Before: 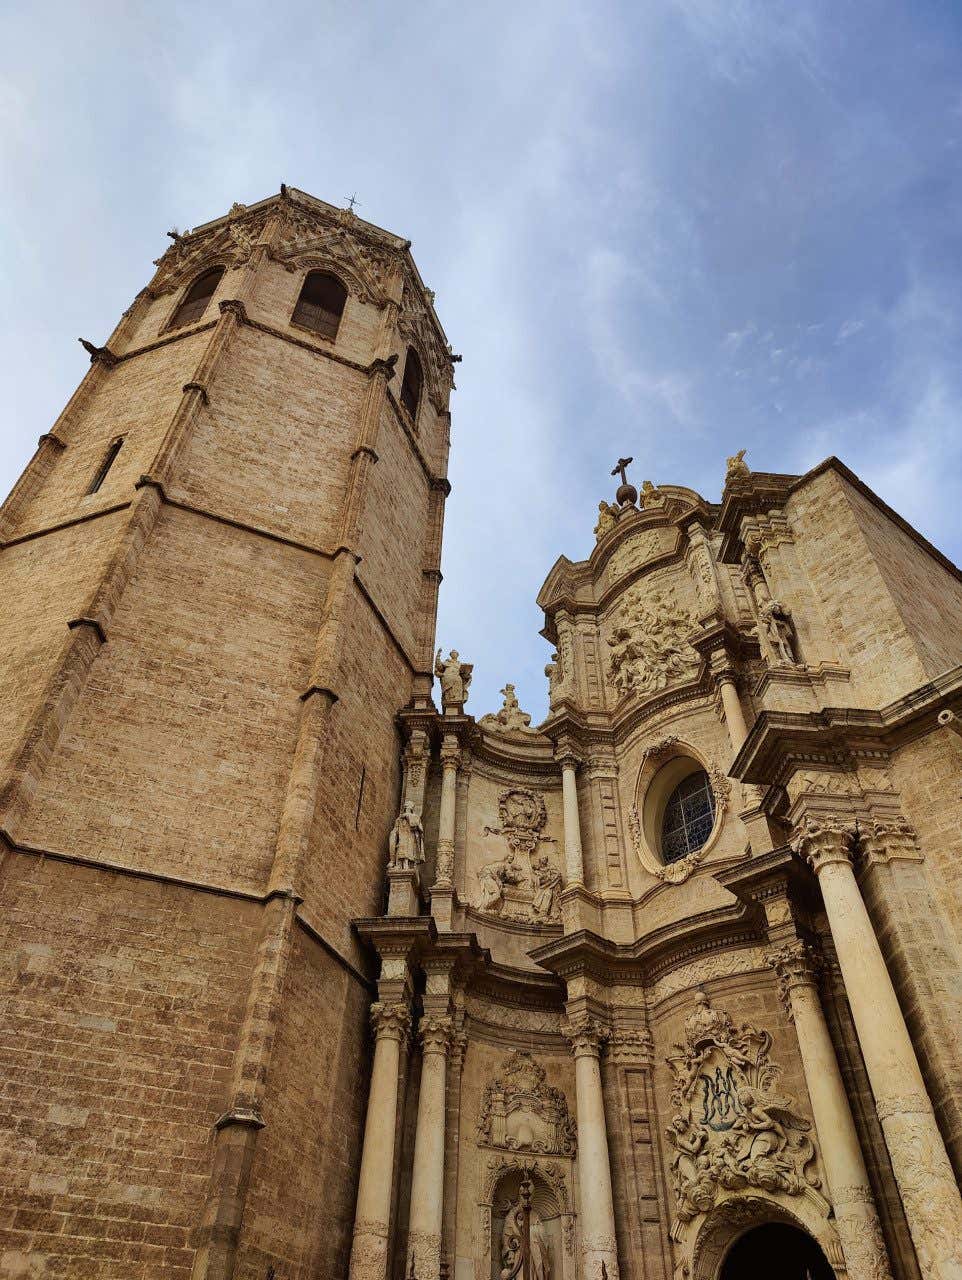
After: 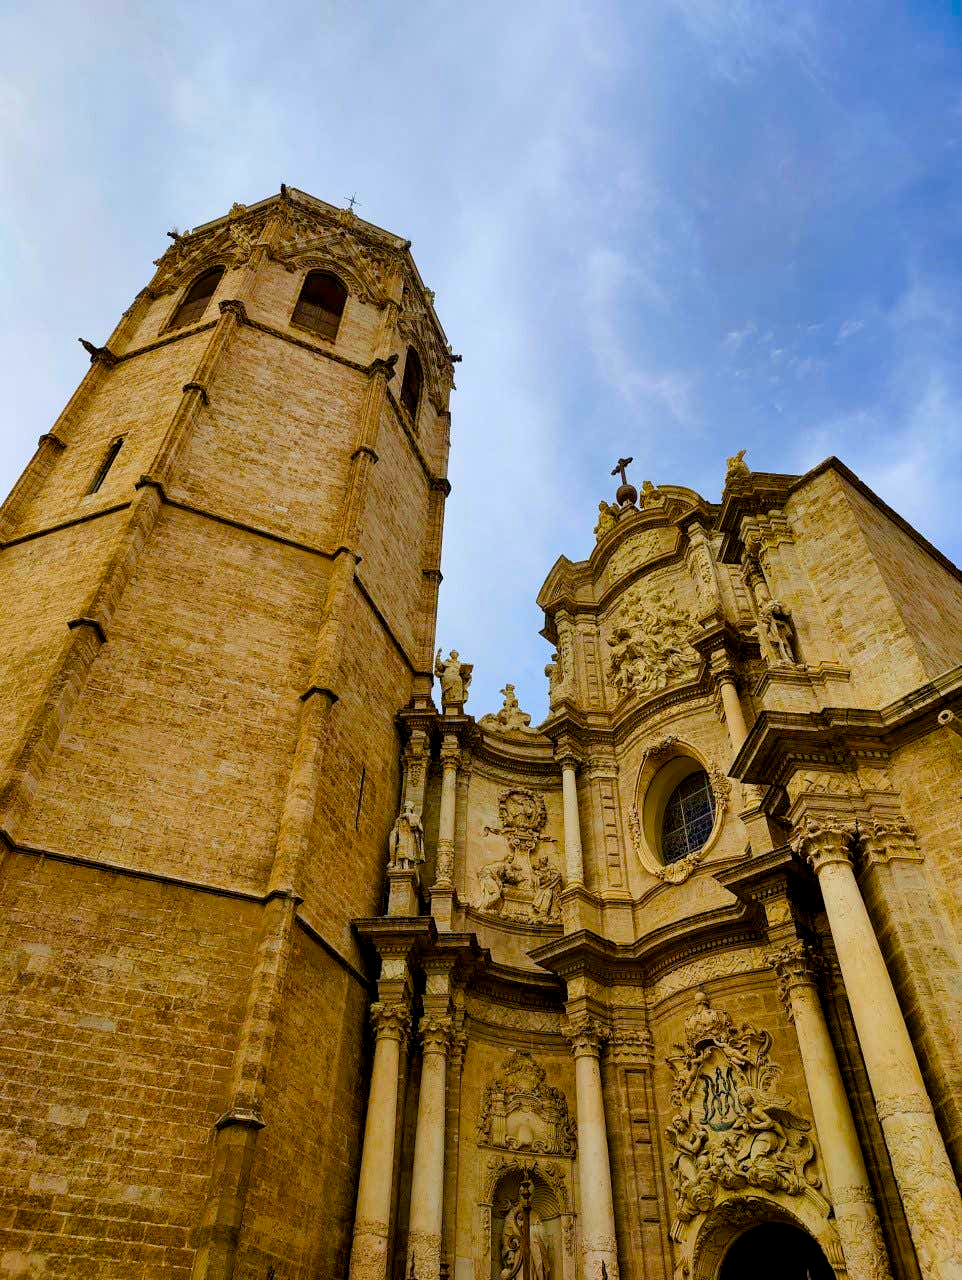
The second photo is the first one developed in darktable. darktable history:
color balance rgb: shadows lift › luminance -7.771%, shadows lift › chroma 2.302%, shadows lift › hue 162.5°, global offset › luminance -0.495%, perceptual saturation grading › global saturation 34.669%, perceptual saturation grading › highlights -29.923%, perceptual saturation grading › shadows 35.207%, global vibrance 40.532%
